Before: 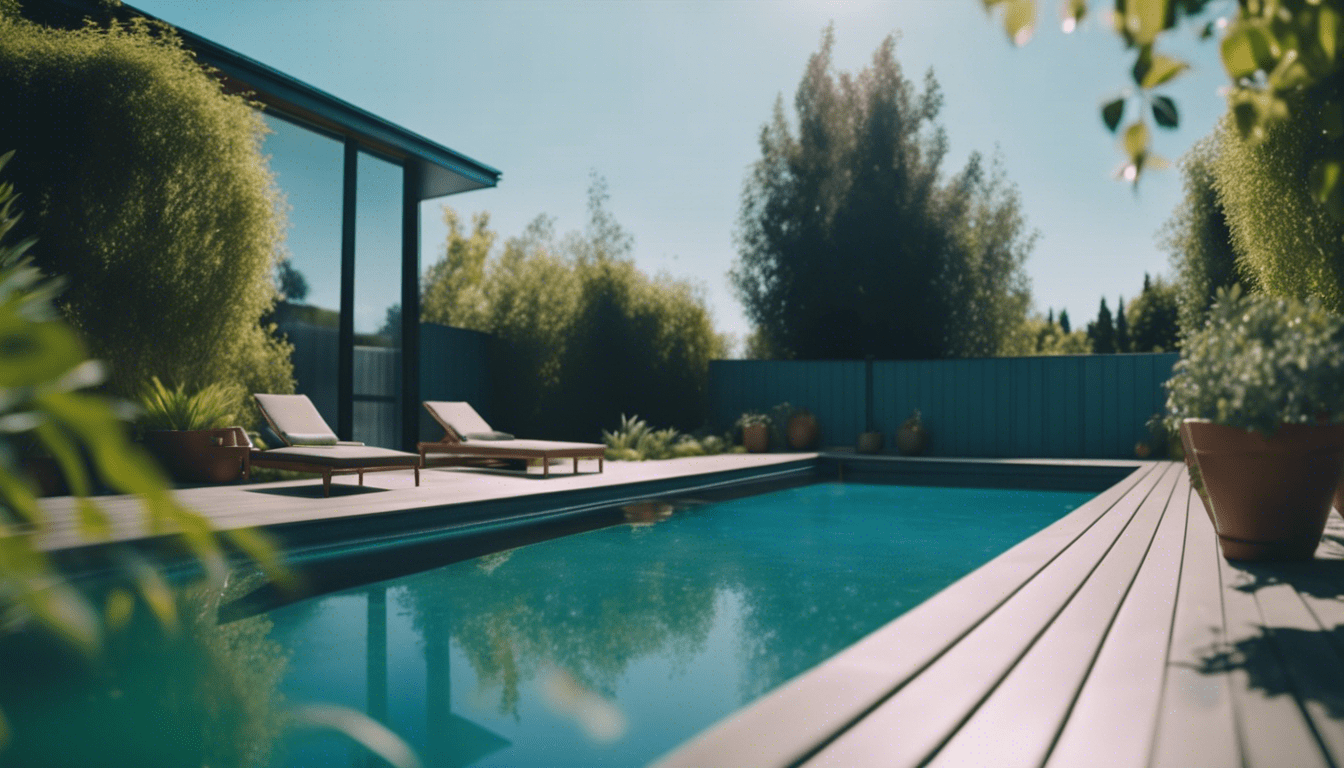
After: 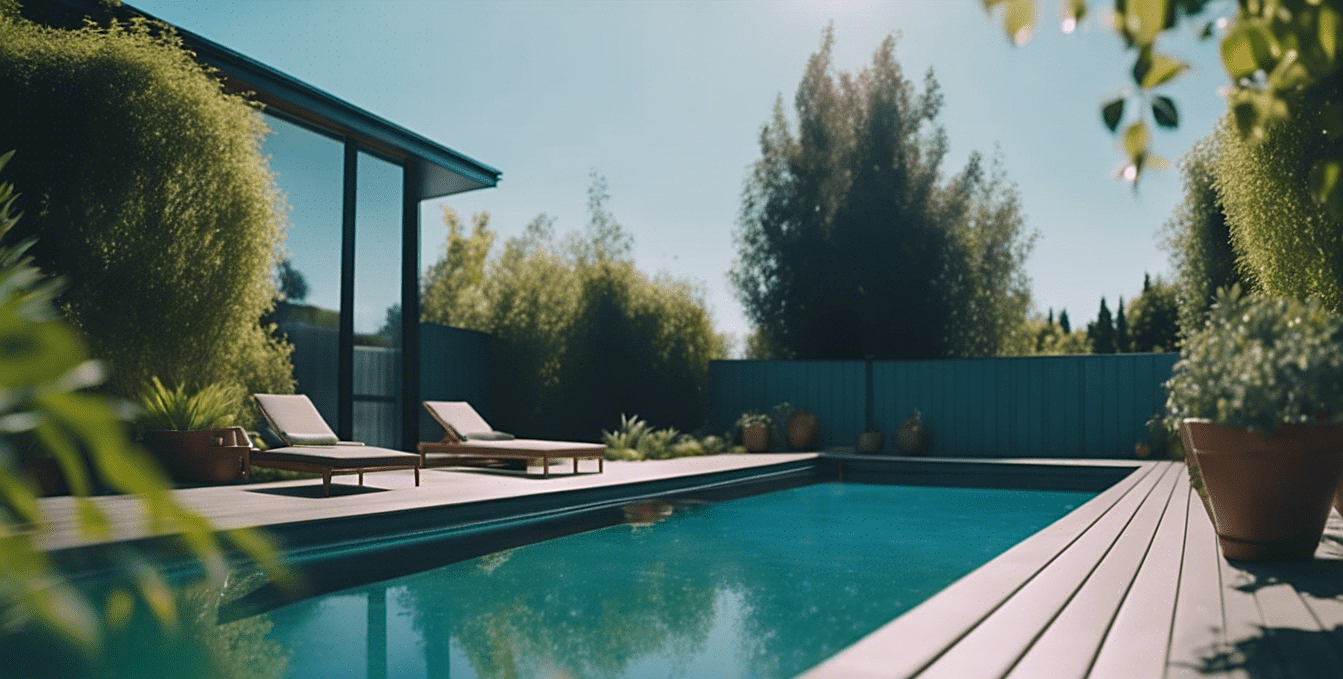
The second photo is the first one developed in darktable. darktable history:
sharpen: on, module defaults
crop and rotate: top 0%, bottom 11.49%
